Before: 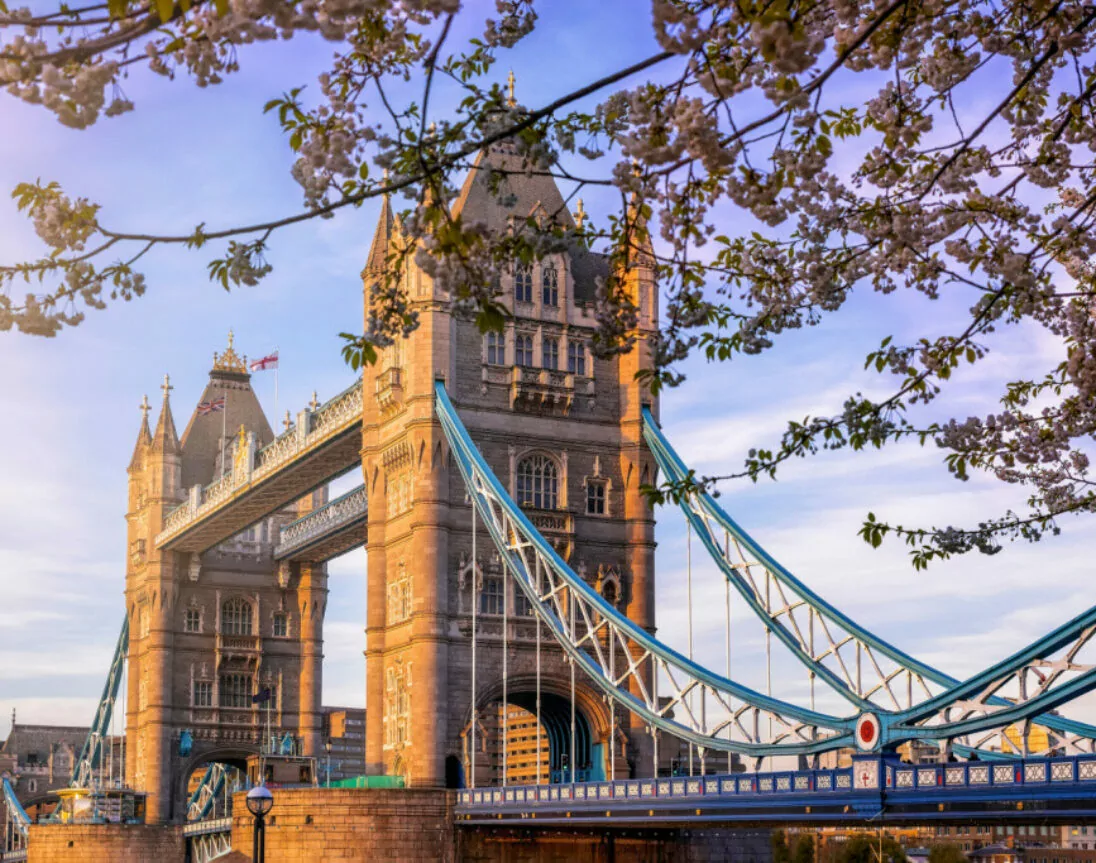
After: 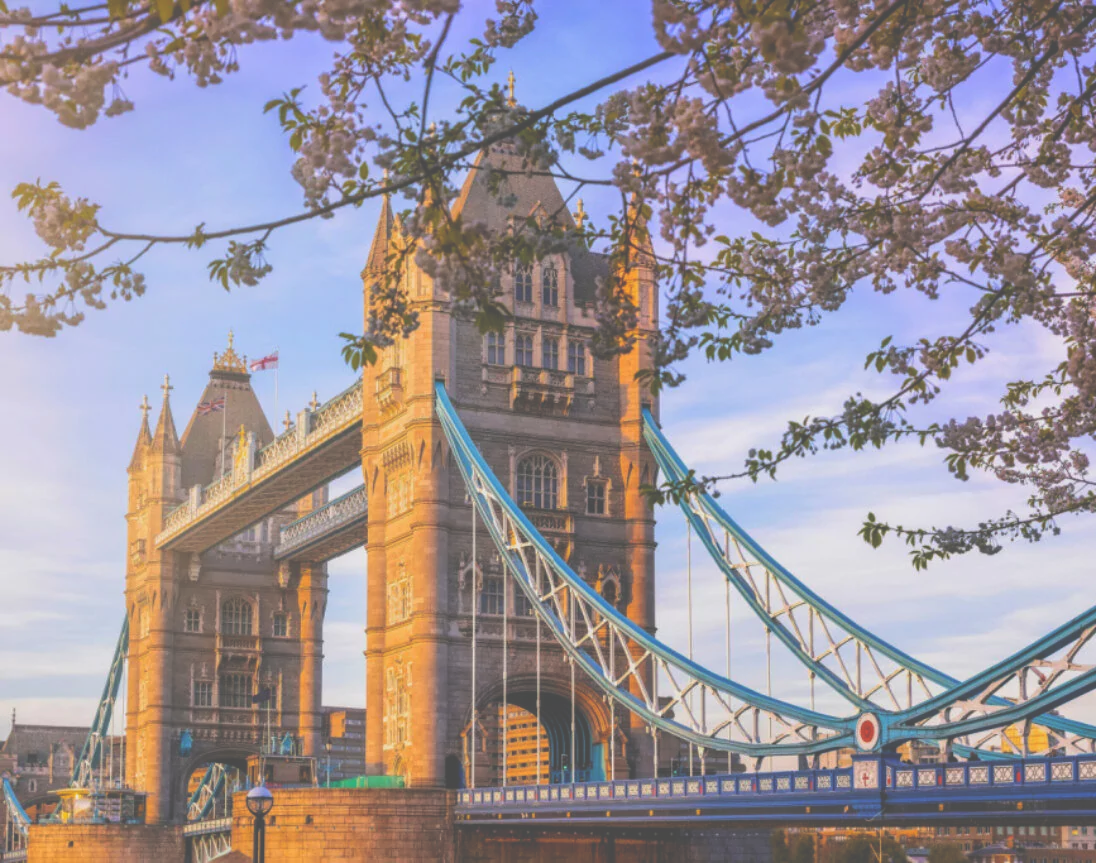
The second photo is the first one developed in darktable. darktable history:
exposure: black level correction -0.04, exposure 0.06 EV, compensate highlight preservation false
contrast brightness saturation: contrast -0.154, brightness 0.042, saturation -0.132
color balance rgb: linear chroma grading › global chroma 15.226%, perceptual saturation grading › global saturation -2.671%, global vibrance 21.176%
